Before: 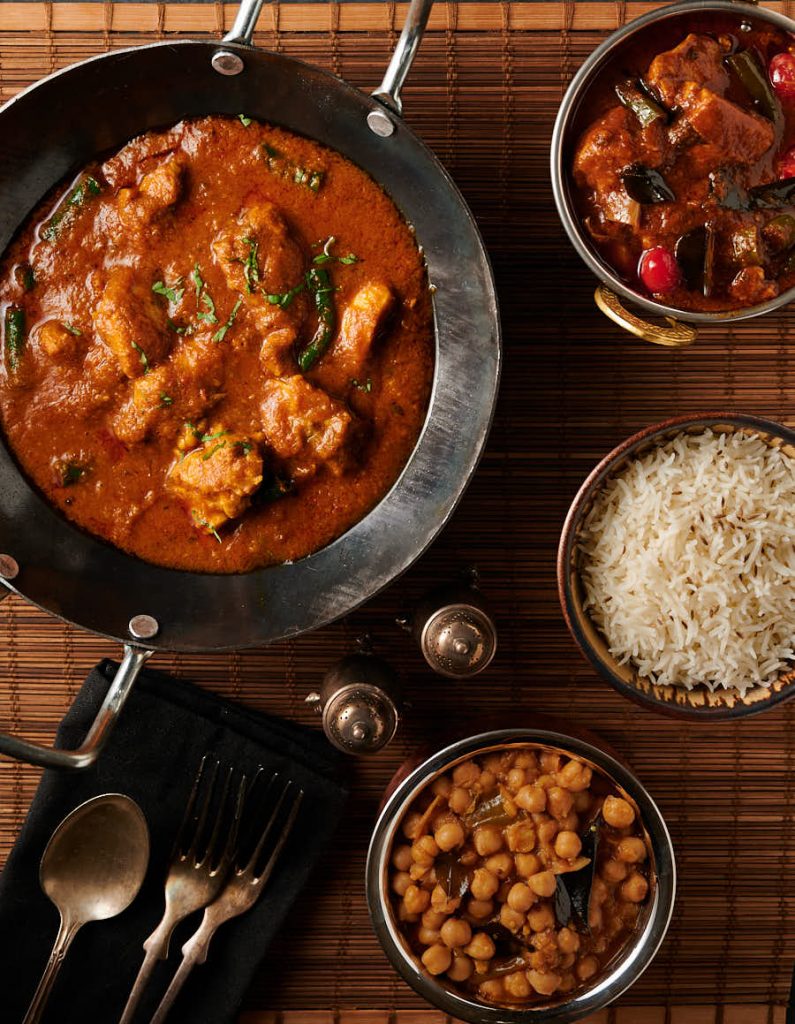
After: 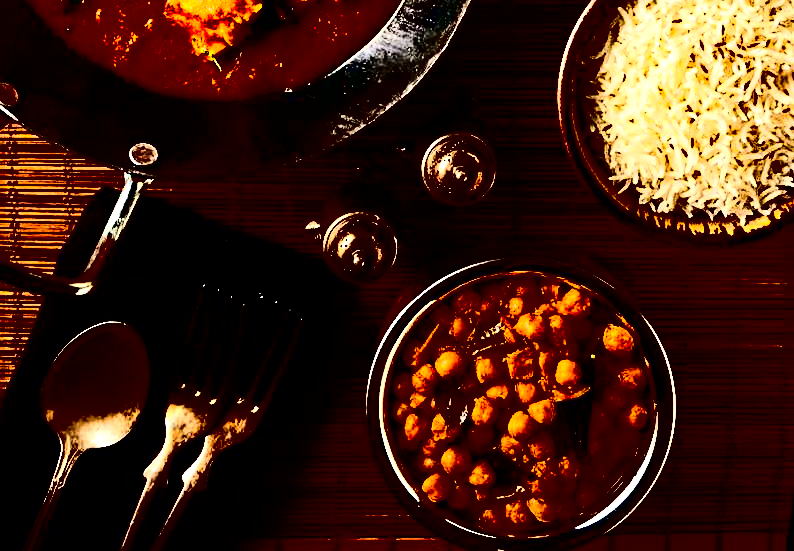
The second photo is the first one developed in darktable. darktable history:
sharpen: on, module defaults
tone equalizer: -8 EV -1.05 EV, -7 EV -1.04 EV, -6 EV -0.836 EV, -5 EV -0.616 EV, -3 EV 0.583 EV, -2 EV 0.844 EV, -1 EV 0.996 EV, +0 EV 1.07 EV, edges refinement/feathering 500, mask exposure compensation -1.57 EV, preserve details no
crop and rotate: top 46.102%, right 0.058%
contrast brightness saturation: contrast 0.775, brightness -0.988, saturation 0.985
